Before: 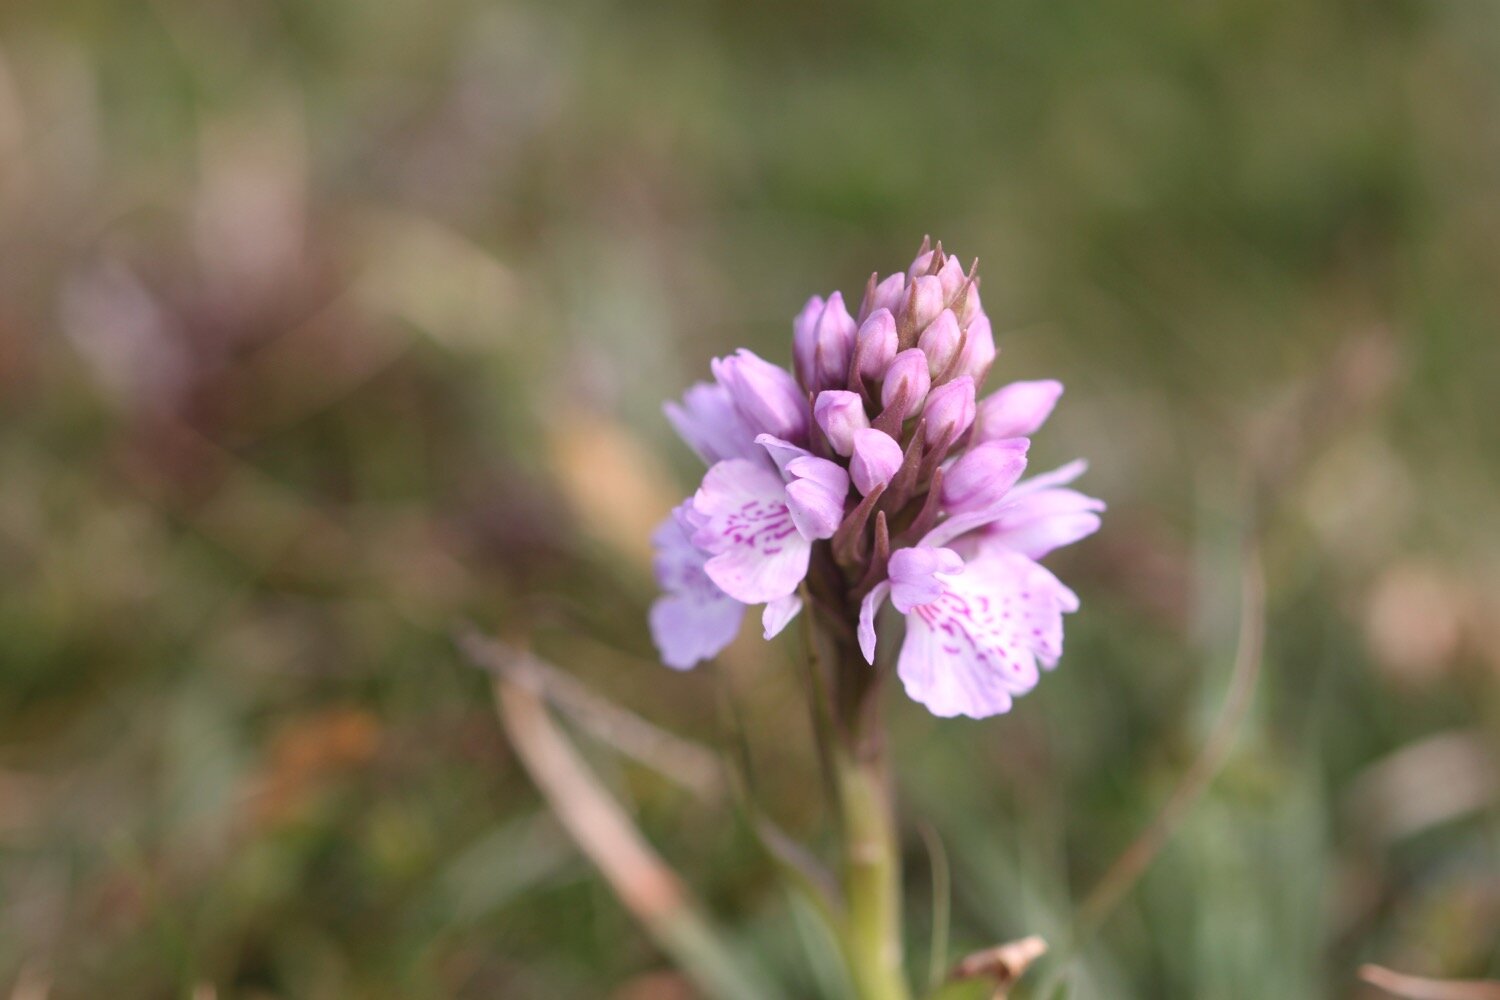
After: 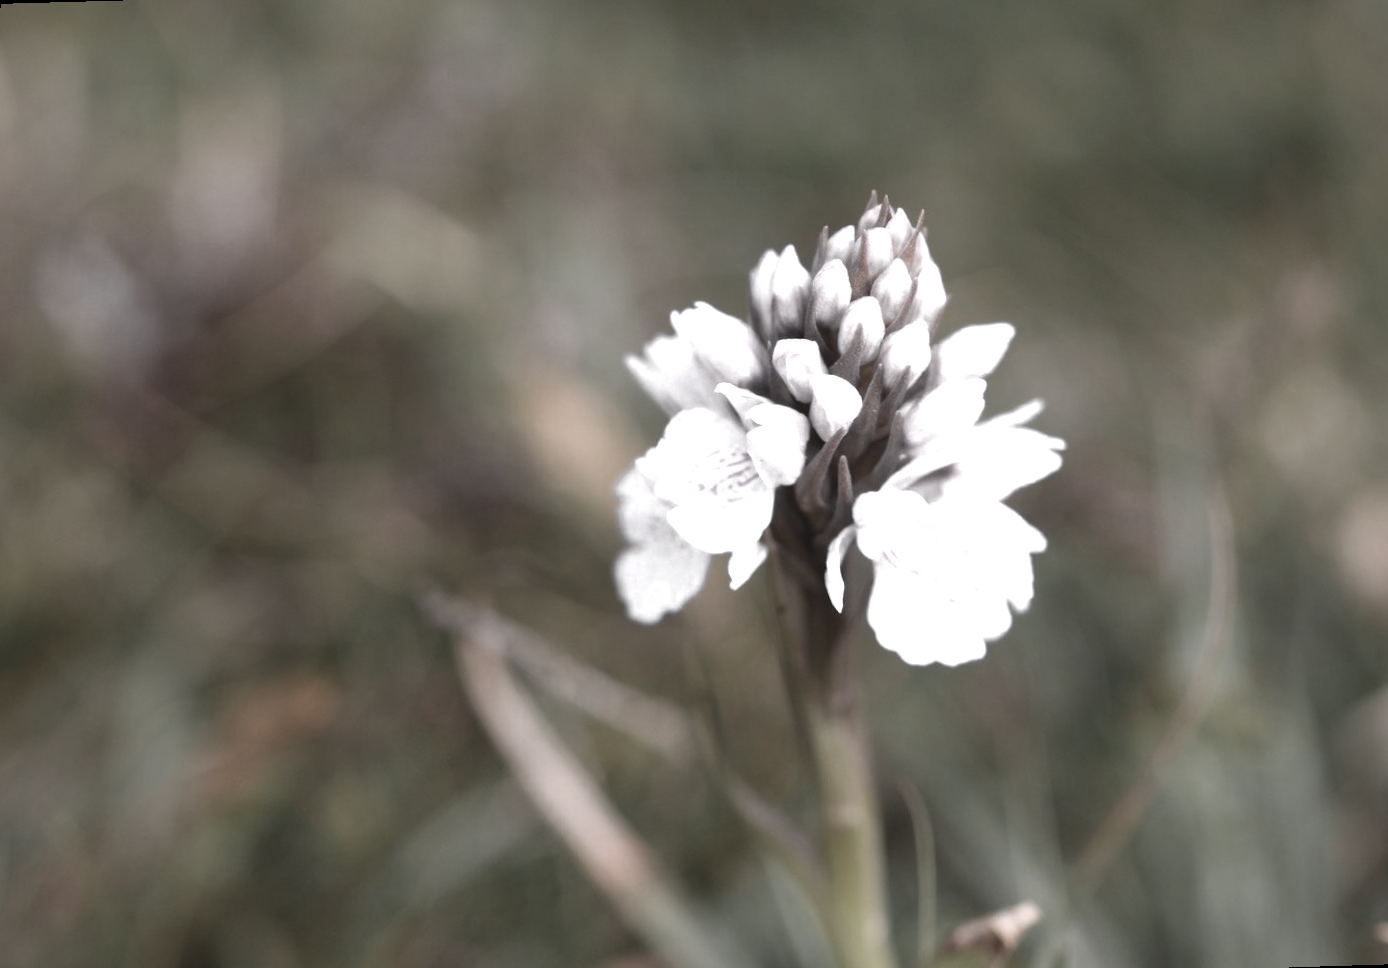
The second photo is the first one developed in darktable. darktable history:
color zones: curves: ch0 [(0, 0.613) (0.01, 0.613) (0.245, 0.448) (0.498, 0.529) (0.642, 0.665) (0.879, 0.777) (0.99, 0.613)]; ch1 [(0, 0.035) (0.121, 0.189) (0.259, 0.197) (0.415, 0.061) (0.589, 0.022) (0.732, 0.022) (0.857, 0.026) (0.991, 0.053)]
rotate and perspective: rotation -1.68°, lens shift (vertical) -0.146, crop left 0.049, crop right 0.912, crop top 0.032, crop bottom 0.96
